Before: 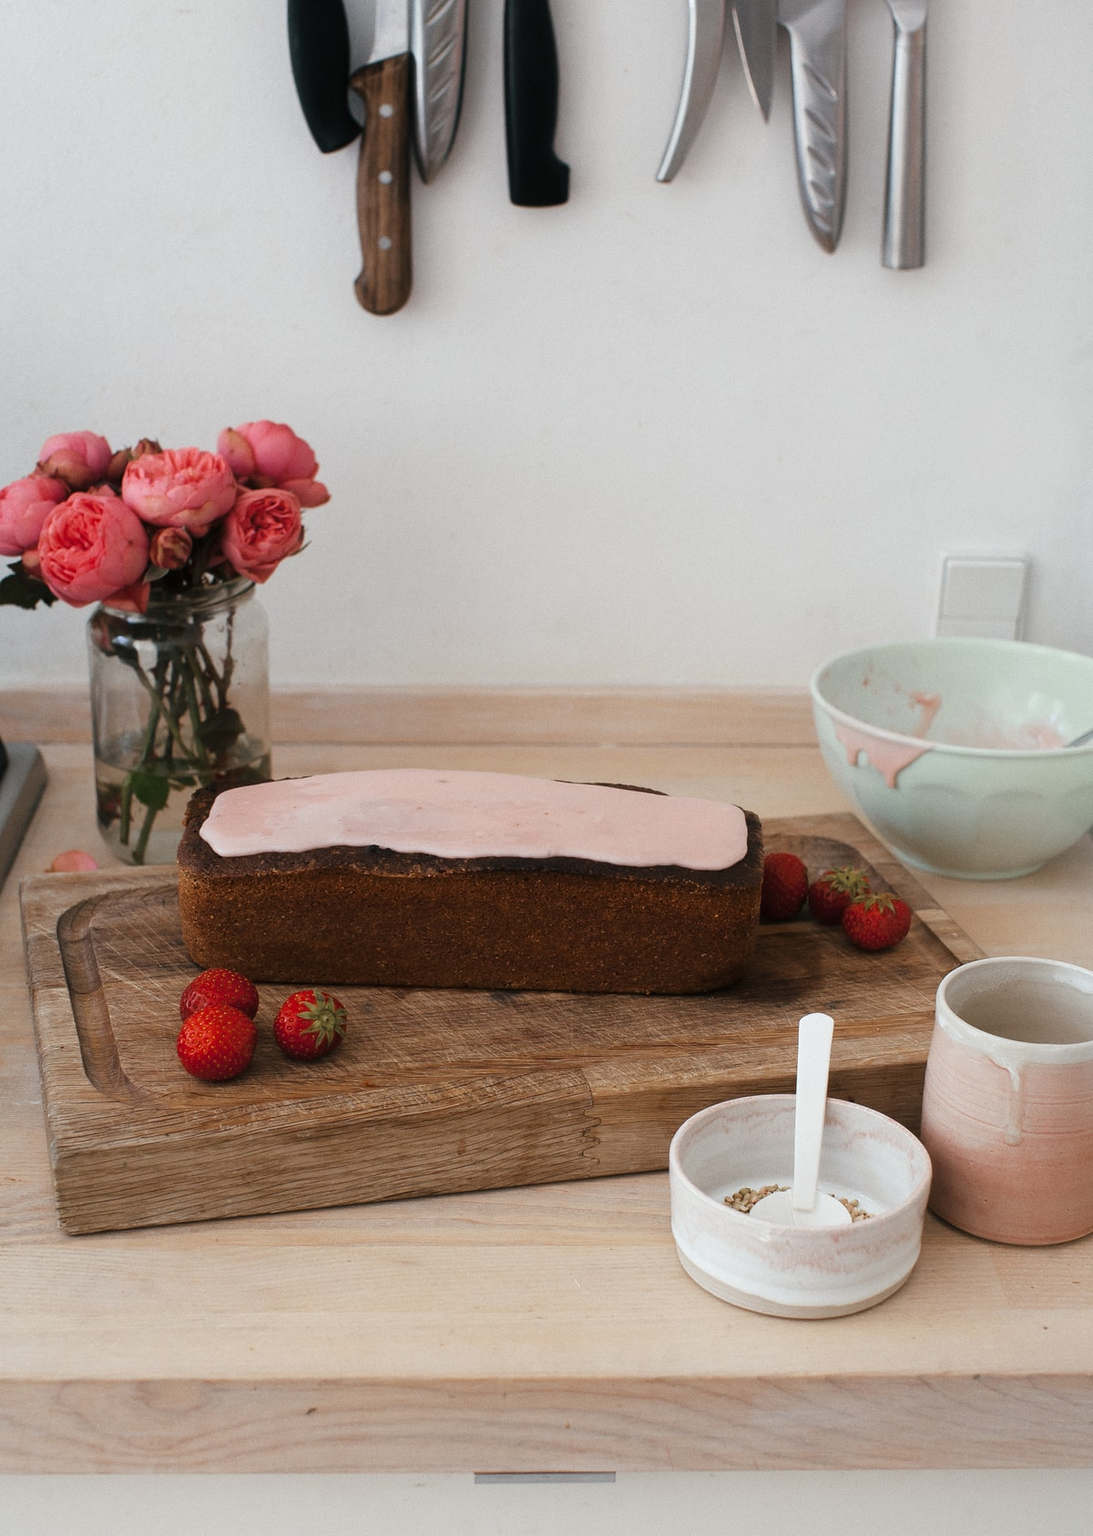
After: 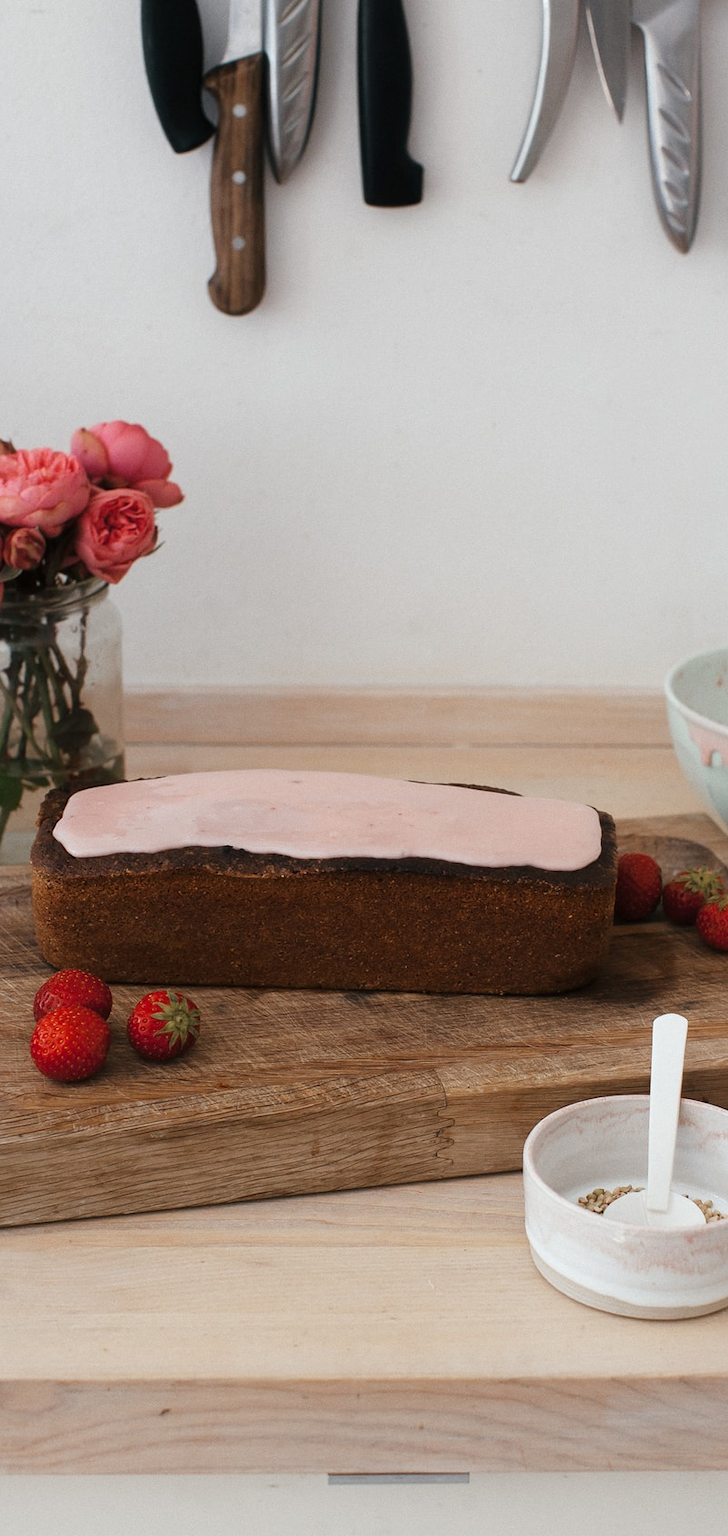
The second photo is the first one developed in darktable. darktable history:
crop and rotate: left 13.463%, right 19.895%
